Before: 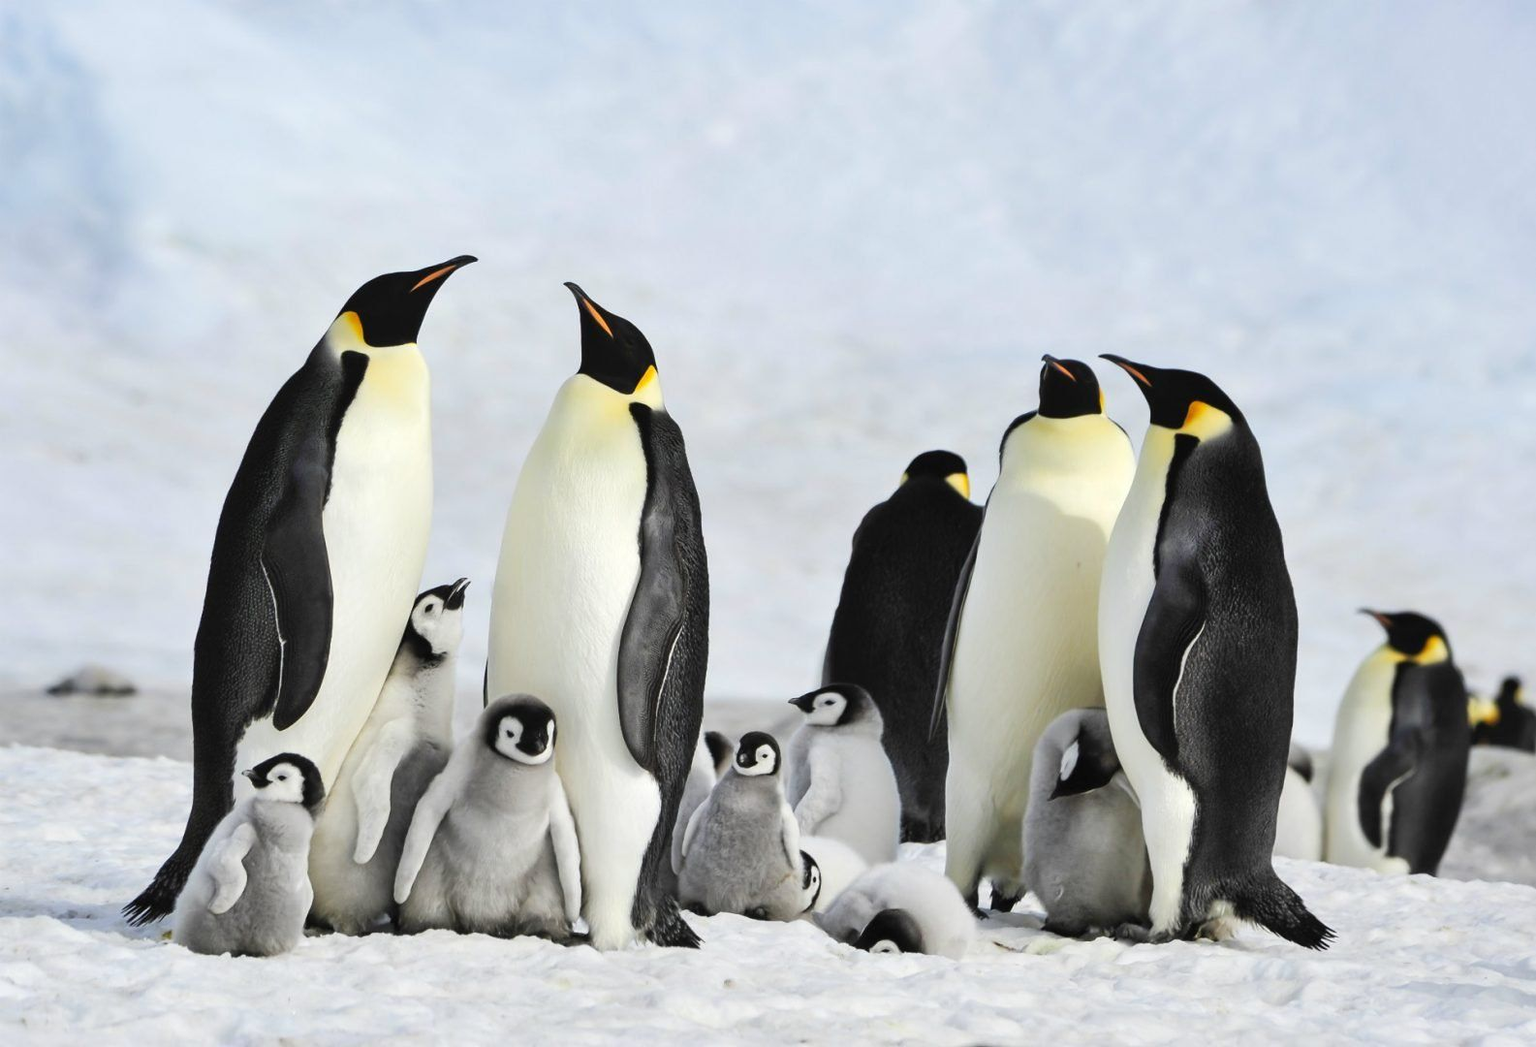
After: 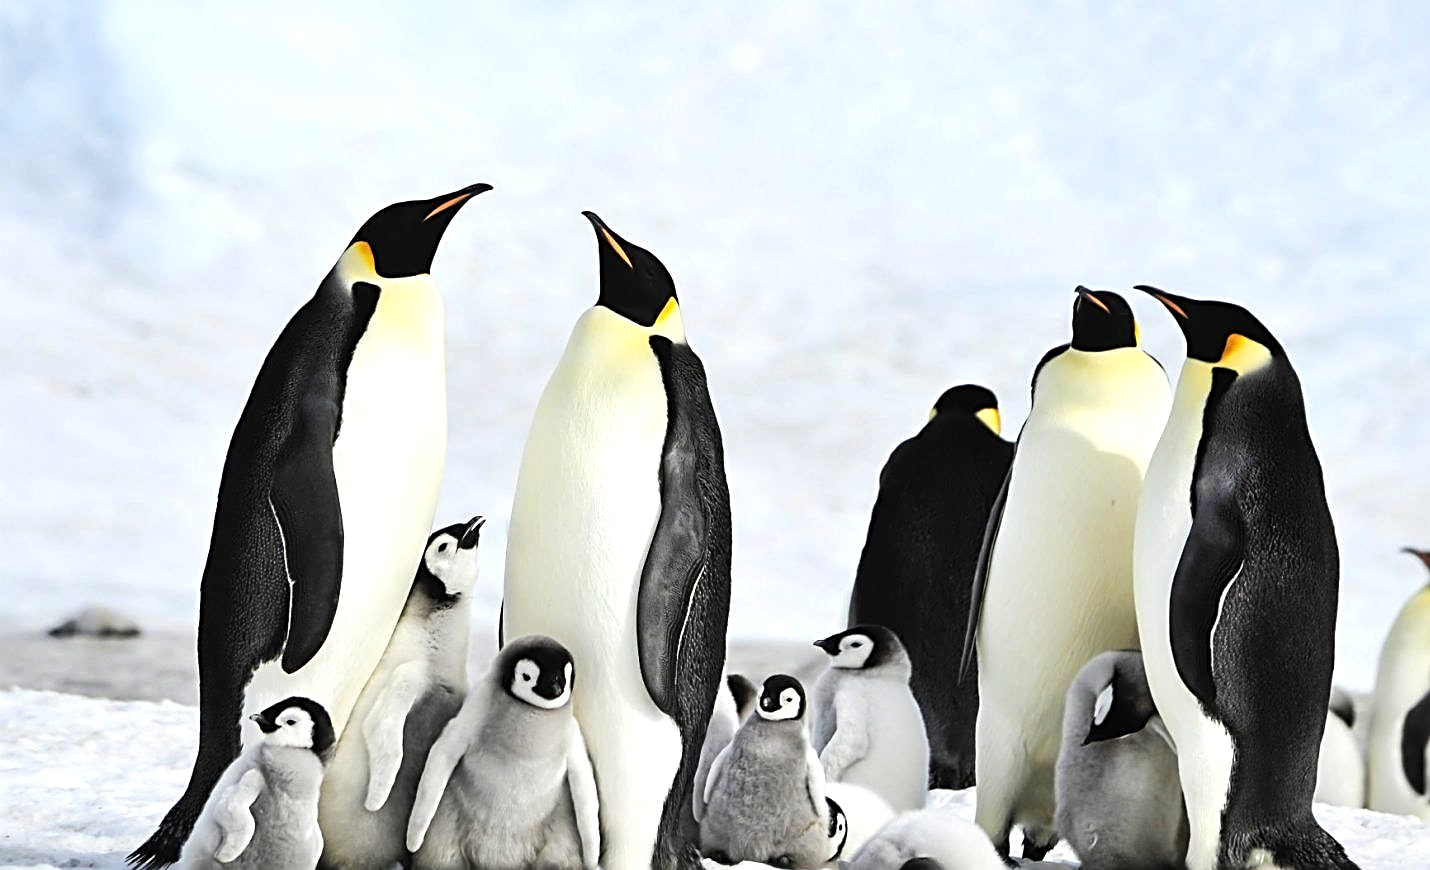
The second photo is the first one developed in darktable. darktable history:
tone equalizer: -8 EV -0.417 EV, -7 EV -0.389 EV, -6 EV -0.333 EV, -5 EV -0.222 EV, -3 EV 0.222 EV, -2 EV 0.333 EV, -1 EV 0.389 EV, +0 EV 0.417 EV, edges refinement/feathering 500, mask exposure compensation -1.57 EV, preserve details no
sharpen: radius 2.676, amount 0.669
crop: top 7.49%, right 9.717%, bottom 11.943%
